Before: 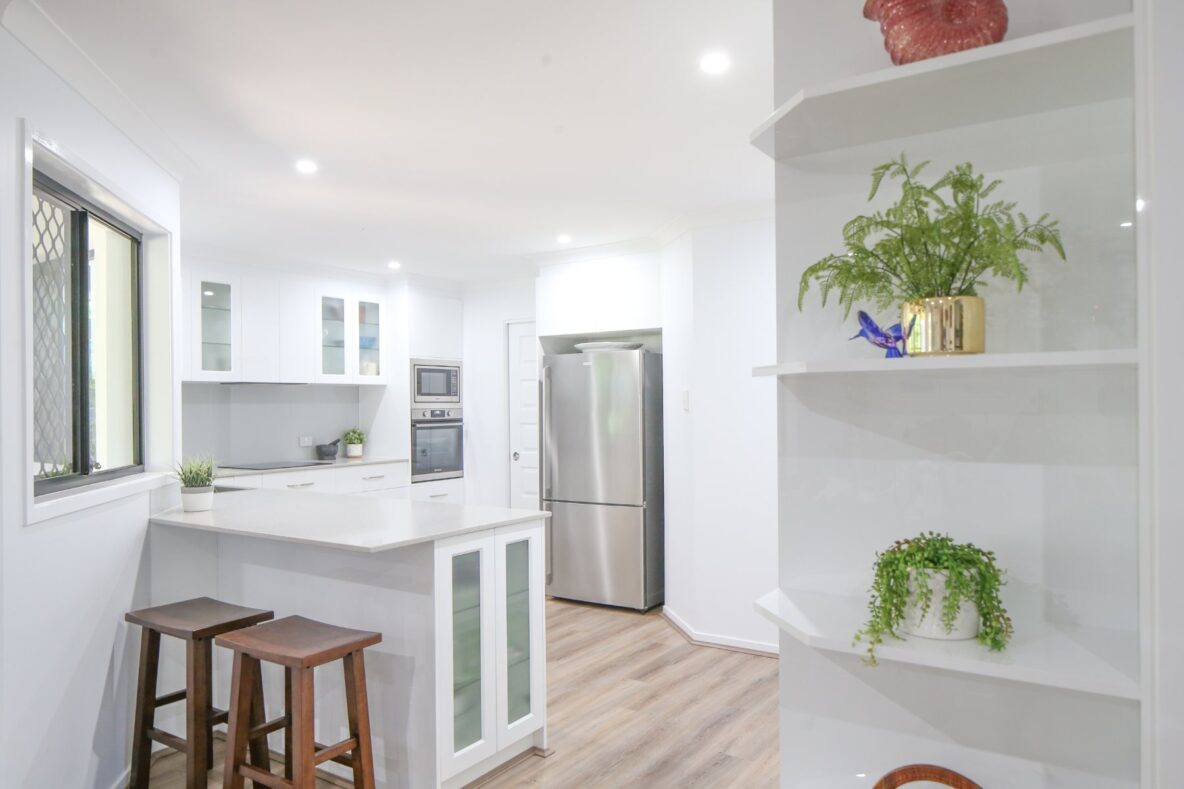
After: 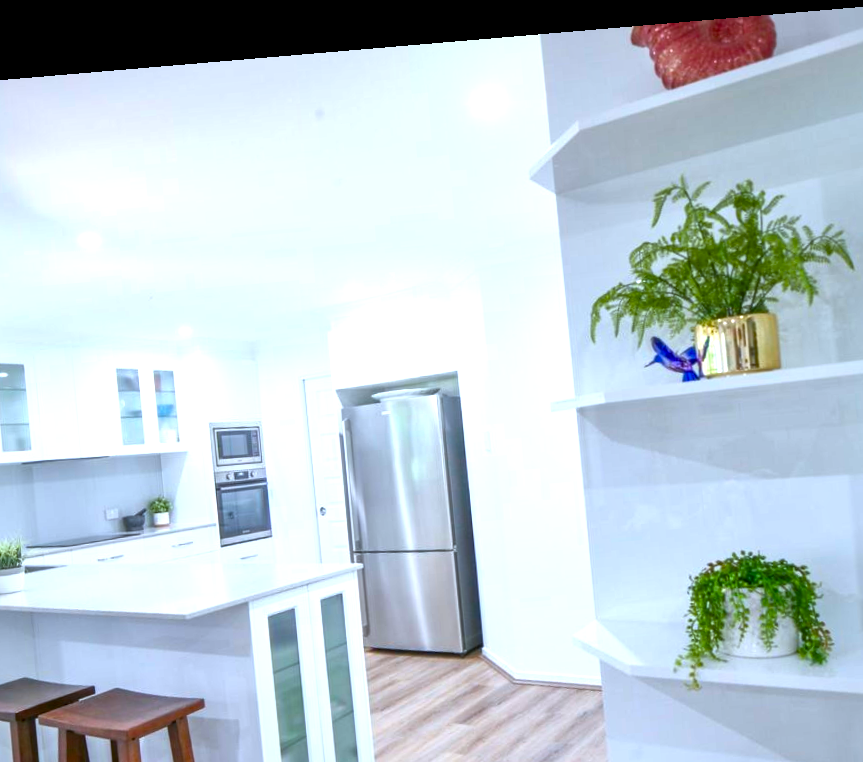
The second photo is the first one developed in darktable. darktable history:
color balance rgb: linear chroma grading › global chroma 9%, perceptual saturation grading › global saturation 36%, perceptual saturation grading › shadows 35%, perceptual brilliance grading › global brilliance 15%, perceptual brilliance grading › shadows -35%, global vibrance 15%
crop: left 18.479%, right 12.2%, bottom 13.971%
rotate and perspective: rotation -4.86°, automatic cropping off
local contrast: mode bilateral grid, contrast 20, coarseness 50, detail 144%, midtone range 0.2
color calibration: x 0.37, y 0.382, temperature 4313.32 K
